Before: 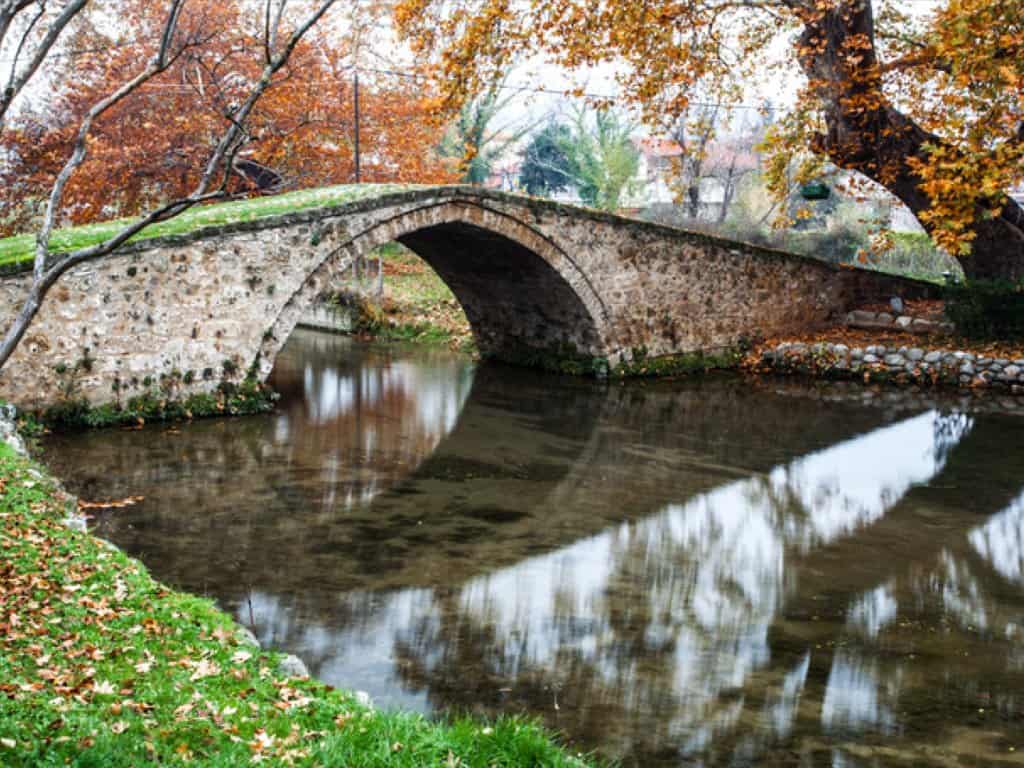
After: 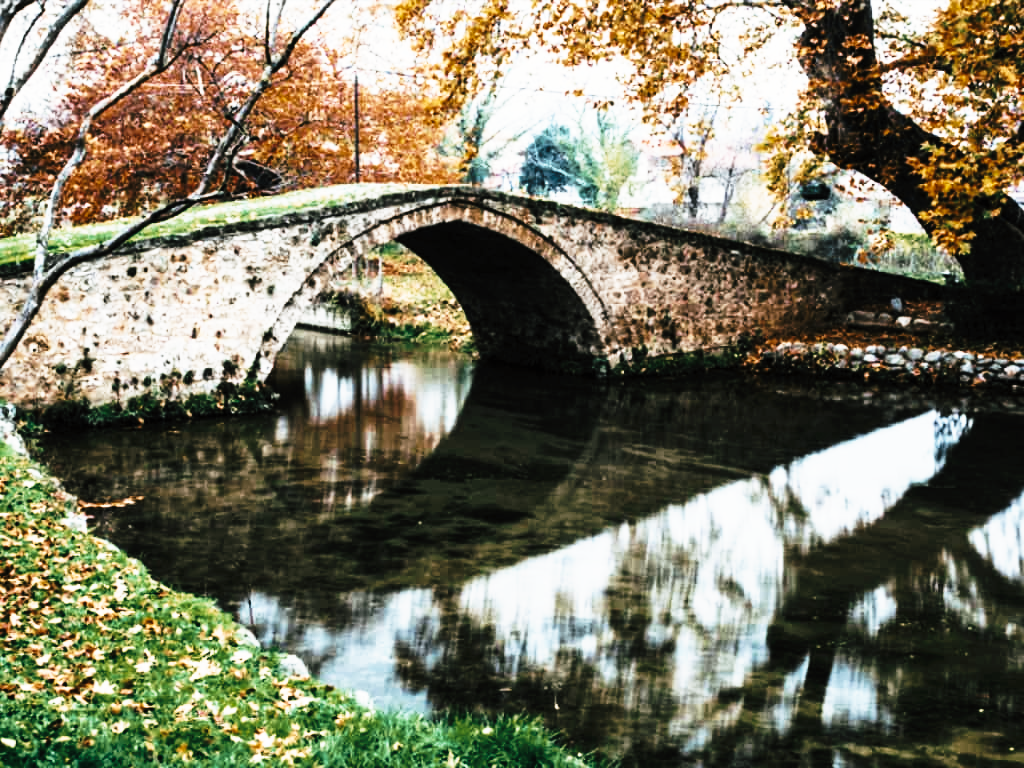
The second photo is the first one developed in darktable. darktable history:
tone curve: curves: ch0 [(0, 0) (0.003, 0.003) (0.011, 0.006) (0.025, 0.012) (0.044, 0.02) (0.069, 0.023) (0.1, 0.029) (0.136, 0.037) (0.177, 0.058) (0.224, 0.084) (0.277, 0.137) (0.335, 0.209) (0.399, 0.336) (0.468, 0.478) (0.543, 0.63) (0.623, 0.789) (0.709, 0.903) (0.801, 0.967) (0.898, 0.987) (1, 1)], preserve colors none
color look up table: target L [97.31, 84.3, 84.08, 66.02, 62.27, 54.42, 65.34, 74.89, 62.78, 47.88, 34.38, 23.09, 2.847, 200, 74.28, 63.6, 69.68, 53.6, 42.65, 45.9, 52.86, 42.86, 31.57, 28.84, 15.7, 15.4, 84.36, 69.48, 63.22, 41.88, 49.76, 54.54, 42.94, 50, 40.42, 39.77, 35.34, 32.56, 33.44, 33.58, 26.24, 8.474, 53.82, 73.21, 53.26, 52.58, 50.74, 36.23, 30.83], target a [-0.321, 4.421, -17.25, 2.864, -23.87, -16.63, -4.036, -4.189, -20.39, -24.2, -15.36, -17.44, -0.198, 0, 12.55, 5.788, 7.458, 25.07, 34.6, 22.11, 9.81, 6.88, 21.72, 22.27, -0.829, 5.968, 6.218, 17.44, -1.12, 36.34, 32.94, 8.454, 37.04, 17.35, 31.62, -3.963, 7.118, 27.84, 0.314, -0.065, 30.04, 4.677, -15.58, -15.31, -15.71, -14.45, -13.96, -8.398, -7.088], target b [8.85, 19.82, -8.574, 41.98, 2.213, -9.402, 41.05, 20.88, 9.727, 22.71, 10.04, 12.62, 0.89, 0, 0.546, 40.06, 23.13, -1.453, 23.77, 30.4, 12.21, 27.92, 40.66, 32.88, 4.772, 16.3, -3.368, -14.58, 1.056, -17.74, -15.84, -22.79, -22.59, -6.22, -17.07, -17.28, -21.05, -5.271, -17.2, -16.68, -30.79, -10.83, -10.84, -13, -9.77, -11.94, -10.94, -5.985, -9.525], num patches 49
